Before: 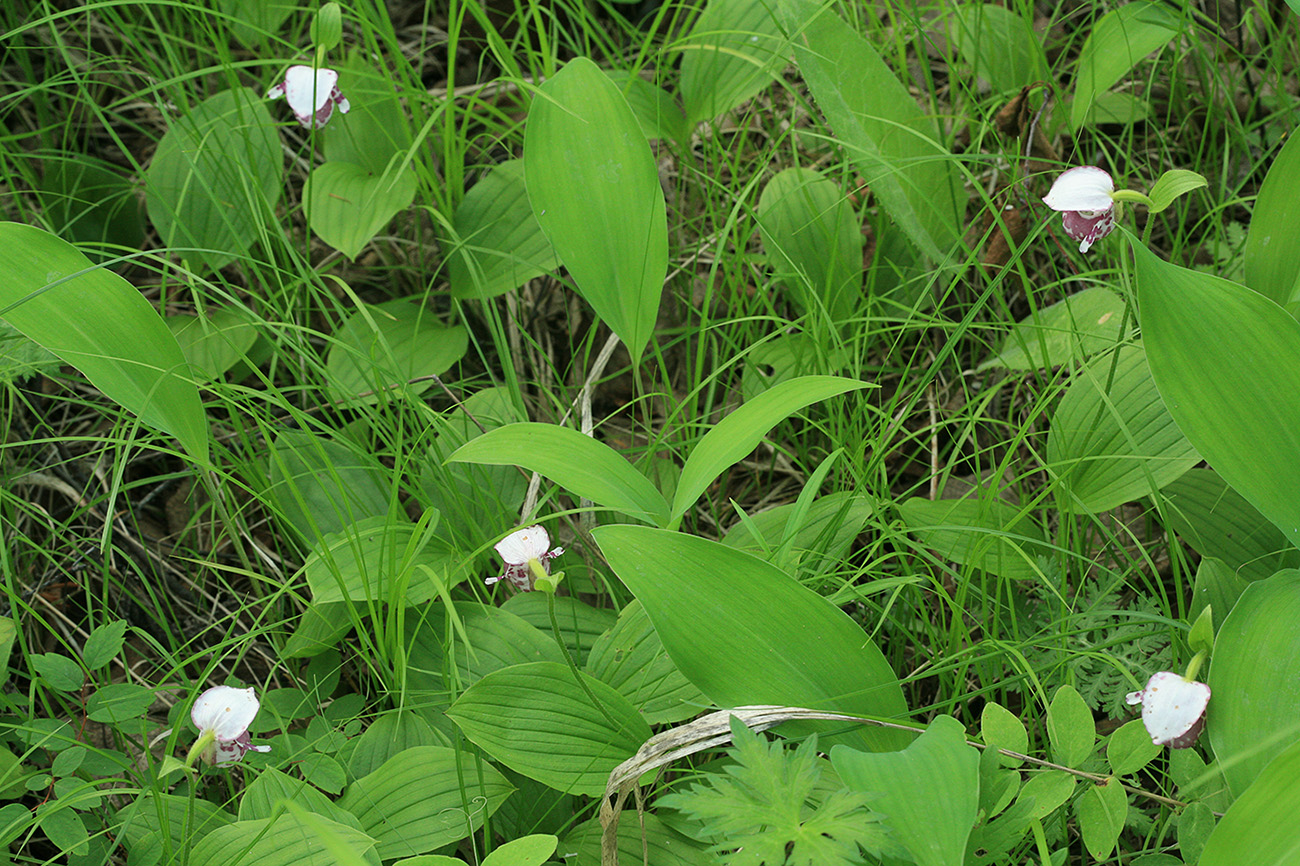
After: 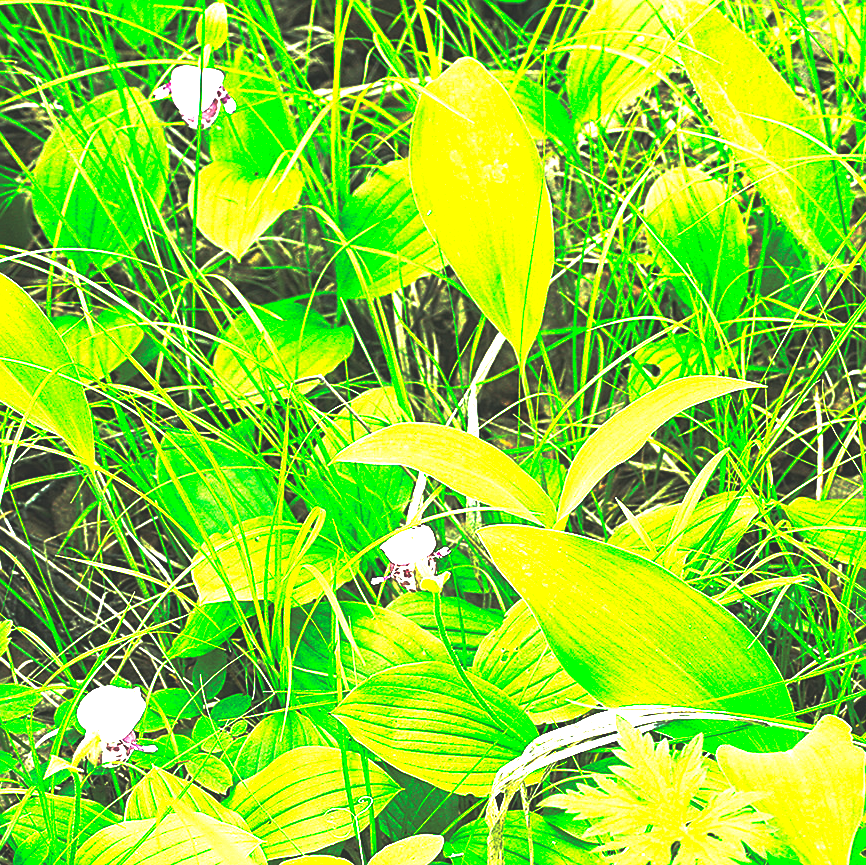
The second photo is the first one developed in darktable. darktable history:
crop and rotate: left 8.786%, right 24.548%
levels: levels [0, 0.352, 0.703]
base curve: curves: ch0 [(0, 0.015) (0.085, 0.116) (0.134, 0.298) (0.19, 0.545) (0.296, 0.764) (0.599, 0.982) (1, 1)], preserve colors none
sharpen: on, module defaults
